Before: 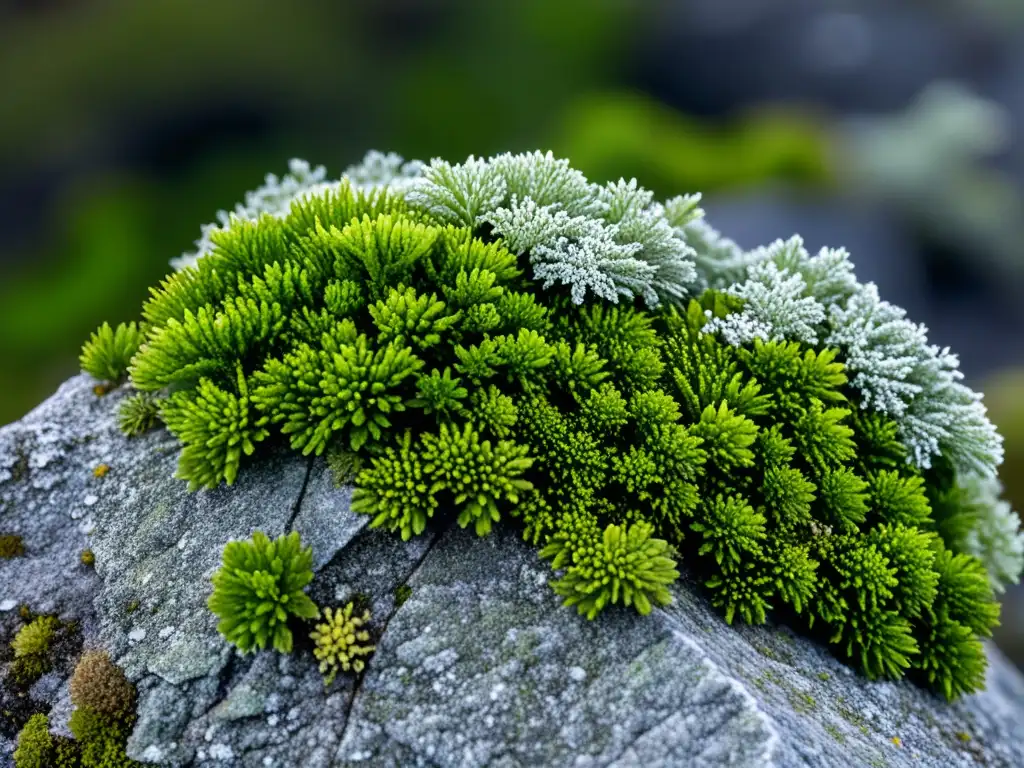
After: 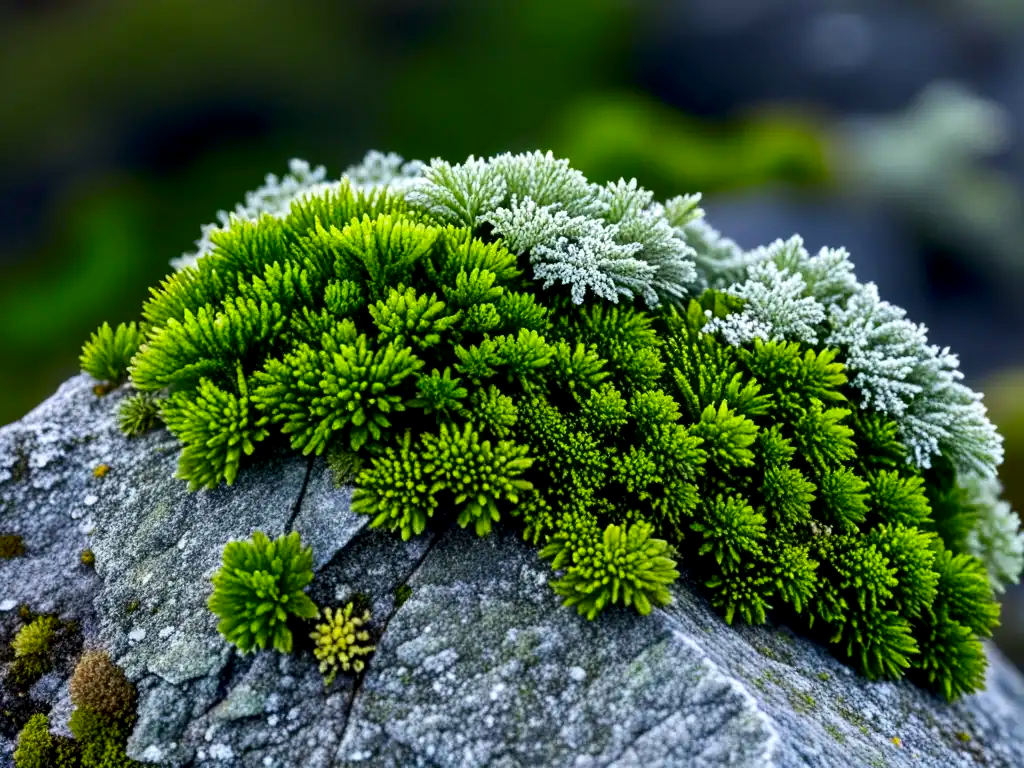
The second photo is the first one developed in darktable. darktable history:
local contrast: highlights 102%, shadows 100%, detail 119%, midtone range 0.2
contrast brightness saturation: contrast 0.133, brightness -0.05, saturation 0.16
